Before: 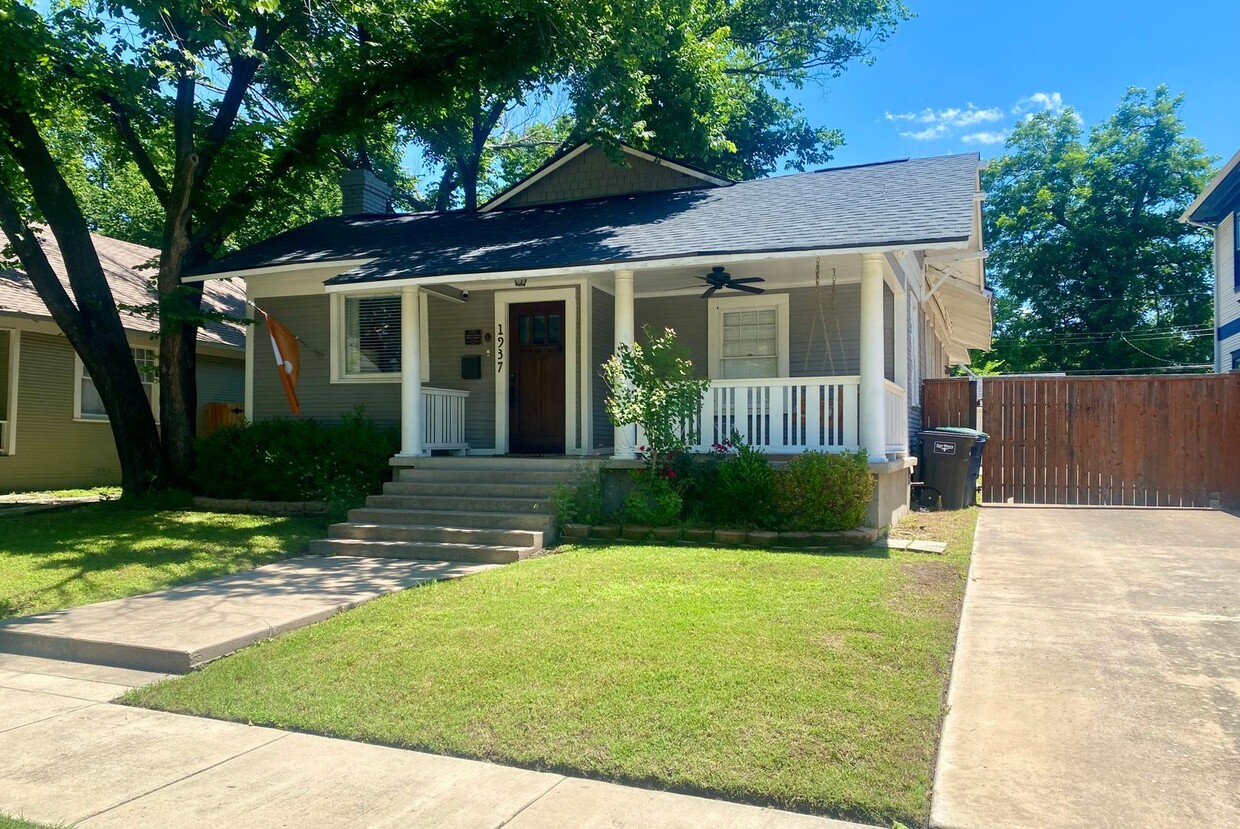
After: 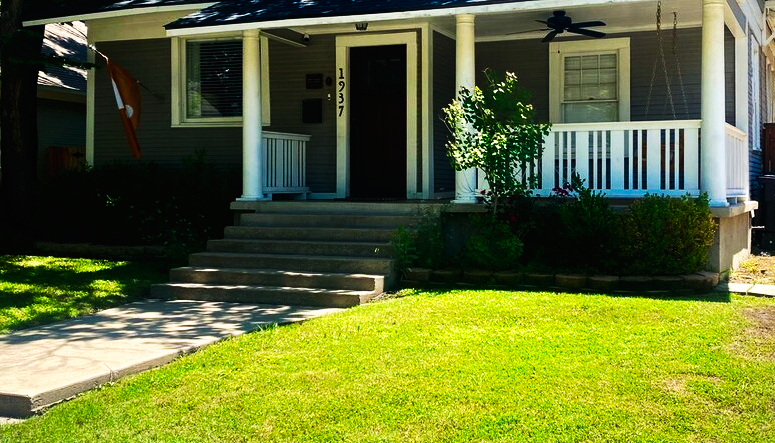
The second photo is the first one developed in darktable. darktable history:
crop: left 12.848%, top 30.982%, right 24.594%, bottom 15.497%
tone curve: curves: ch0 [(0, 0) (0.003, 0.007) (0.011, 0.009) (0.025, 0.01) (0.044, 0.012) (0.069, 0.013) (0.1, 0.014) (0.136, 0.021) (0.177, 0.038) (0.224, 0.06) (0.277, 0.099) (0.335, 0.16) (0.399, 0.227) (0.468, 0.329) (0.543, 0.45) (0.623, 0.594) (0.709, 0.756) (0.801, 0.868) (0.898, 0.971) (1, 1)], preserve colors none
